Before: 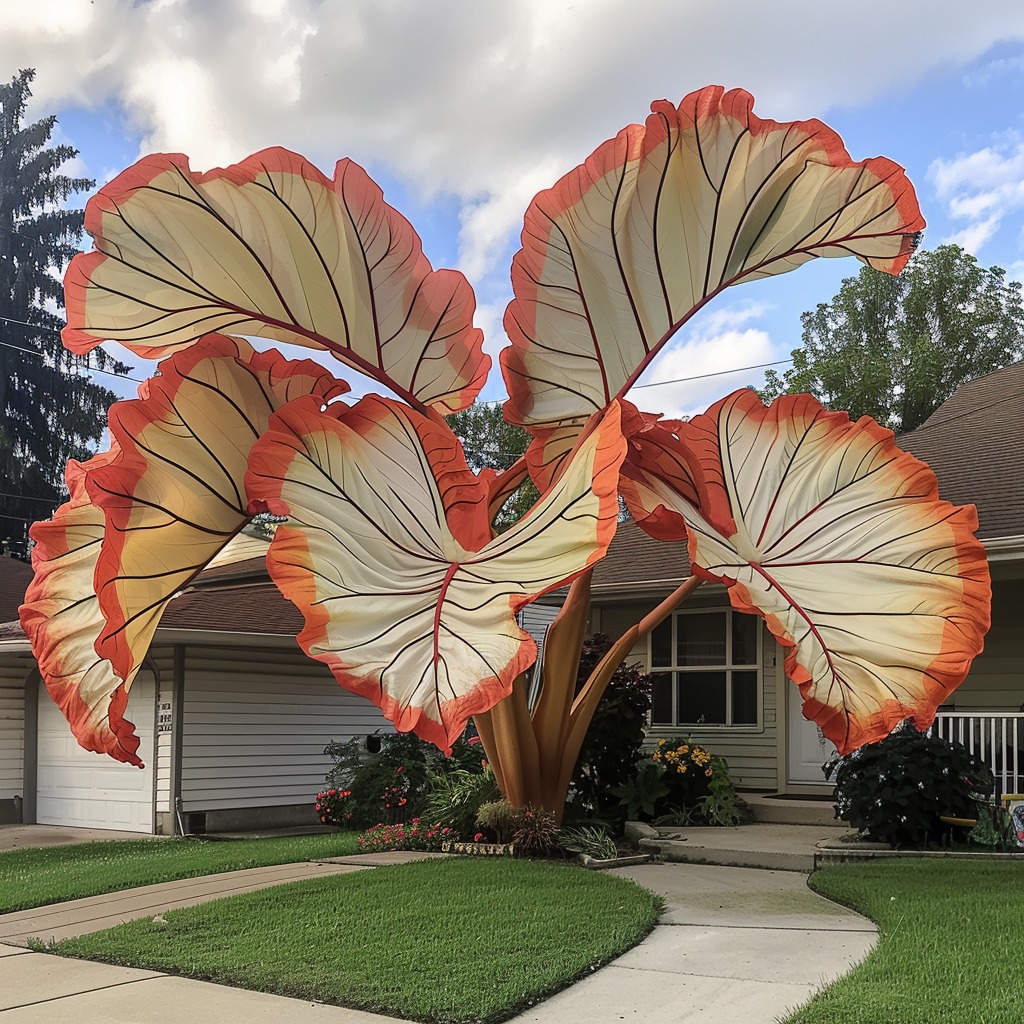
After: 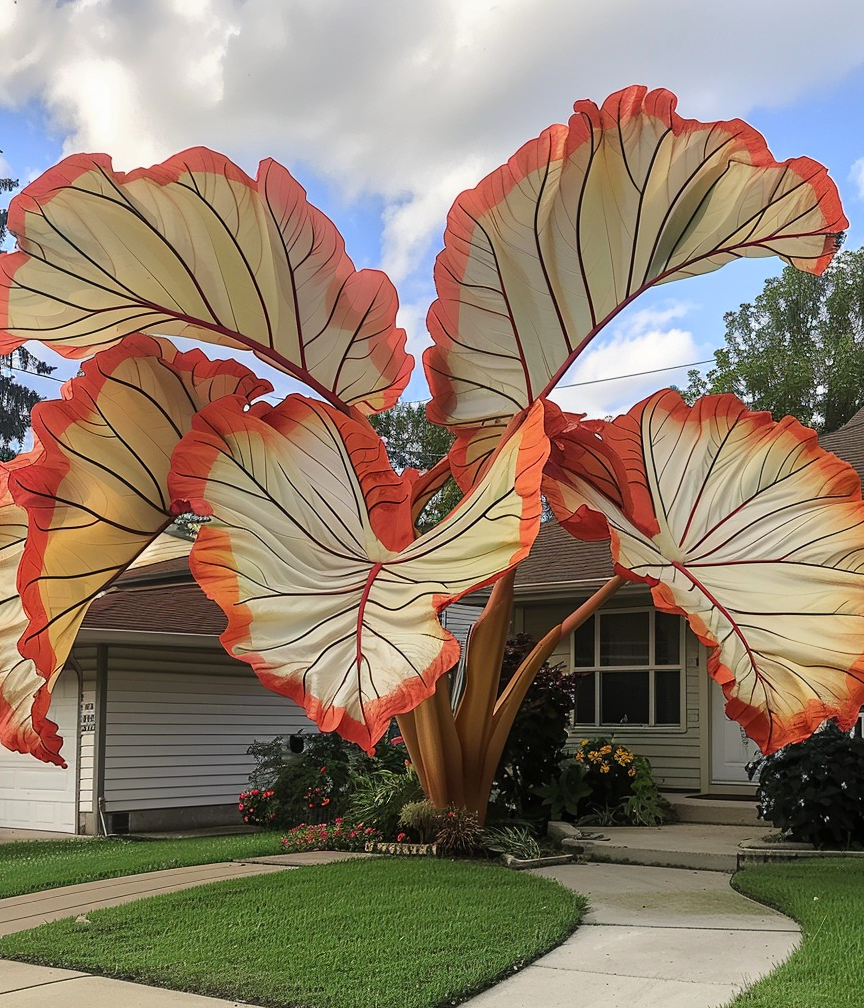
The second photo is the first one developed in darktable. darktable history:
color contrast: green-magenta contrast 1.1, blue-yellow contrast 1.1, unbound 0
crop: left 7.598%, right 7.873%
